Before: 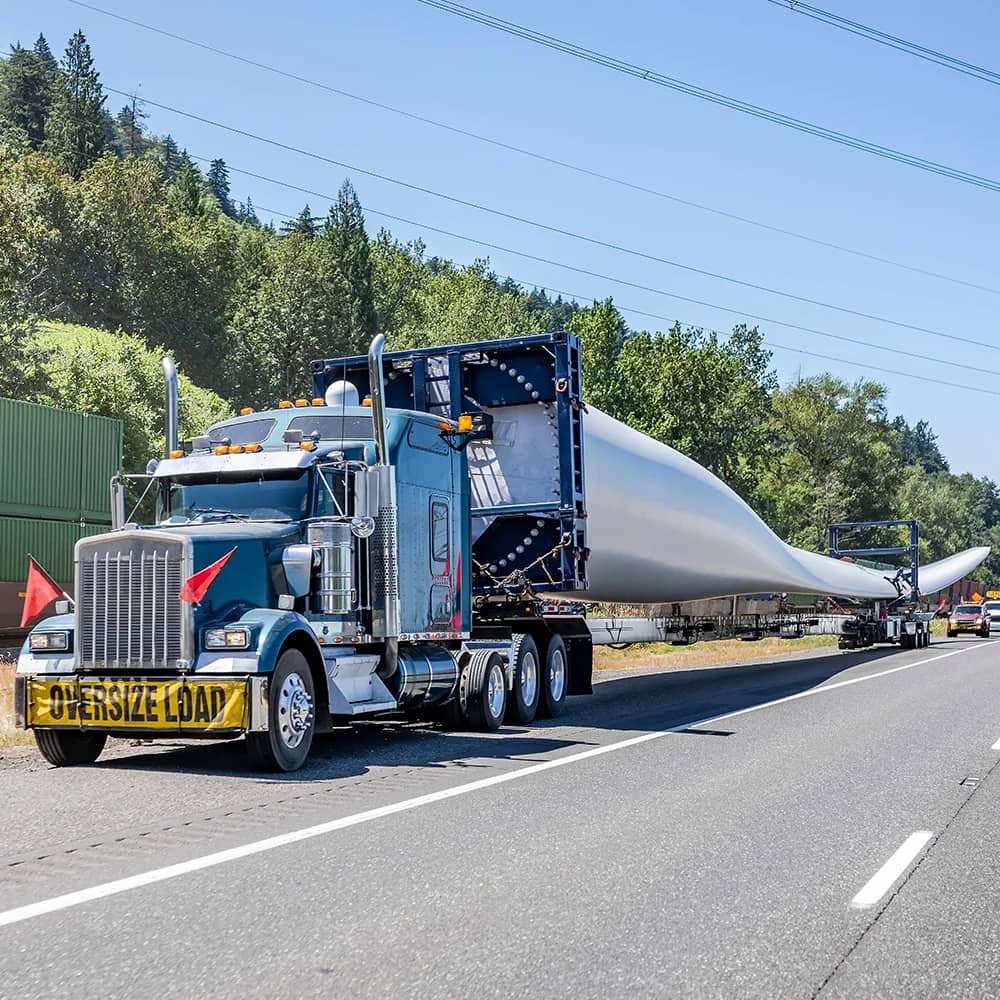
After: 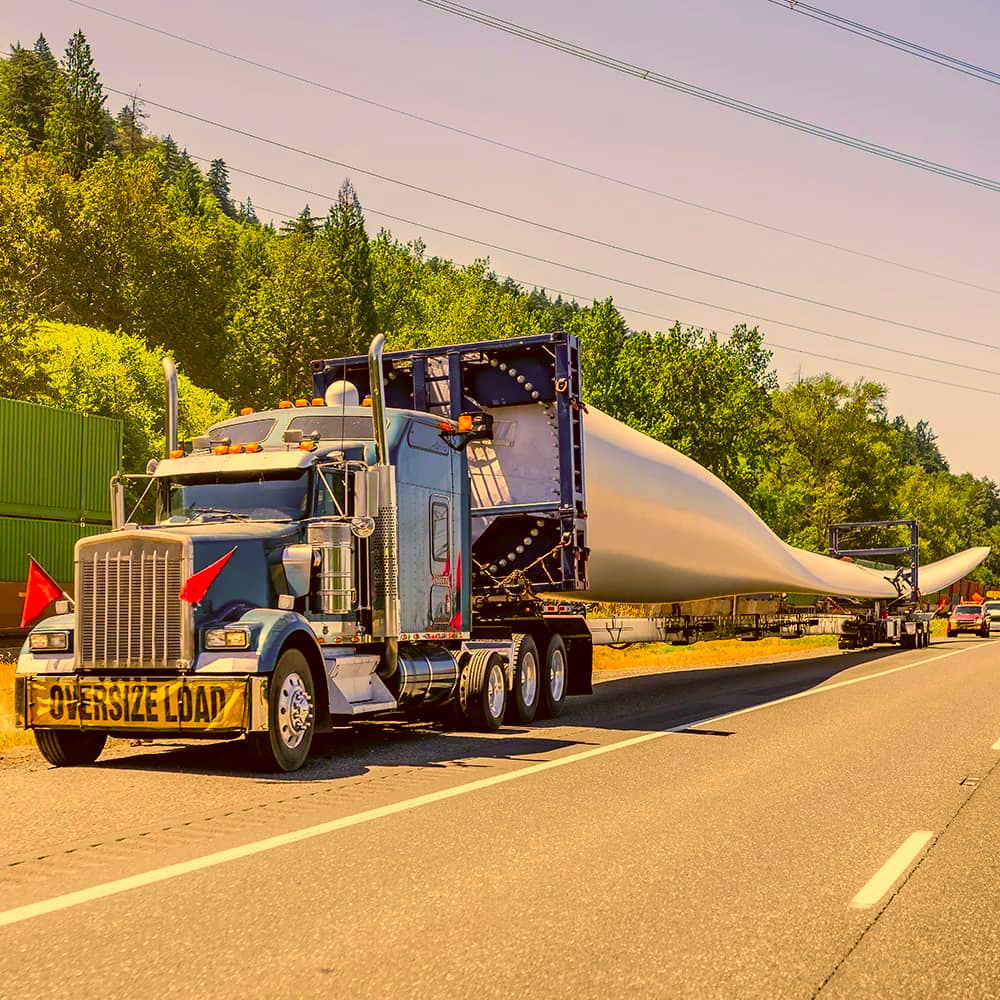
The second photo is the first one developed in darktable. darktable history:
color correction: highlights a* 11.06, highlights b* 30.39, shadows a* 2.91, shadows b* 18.3, saturation 1.73
